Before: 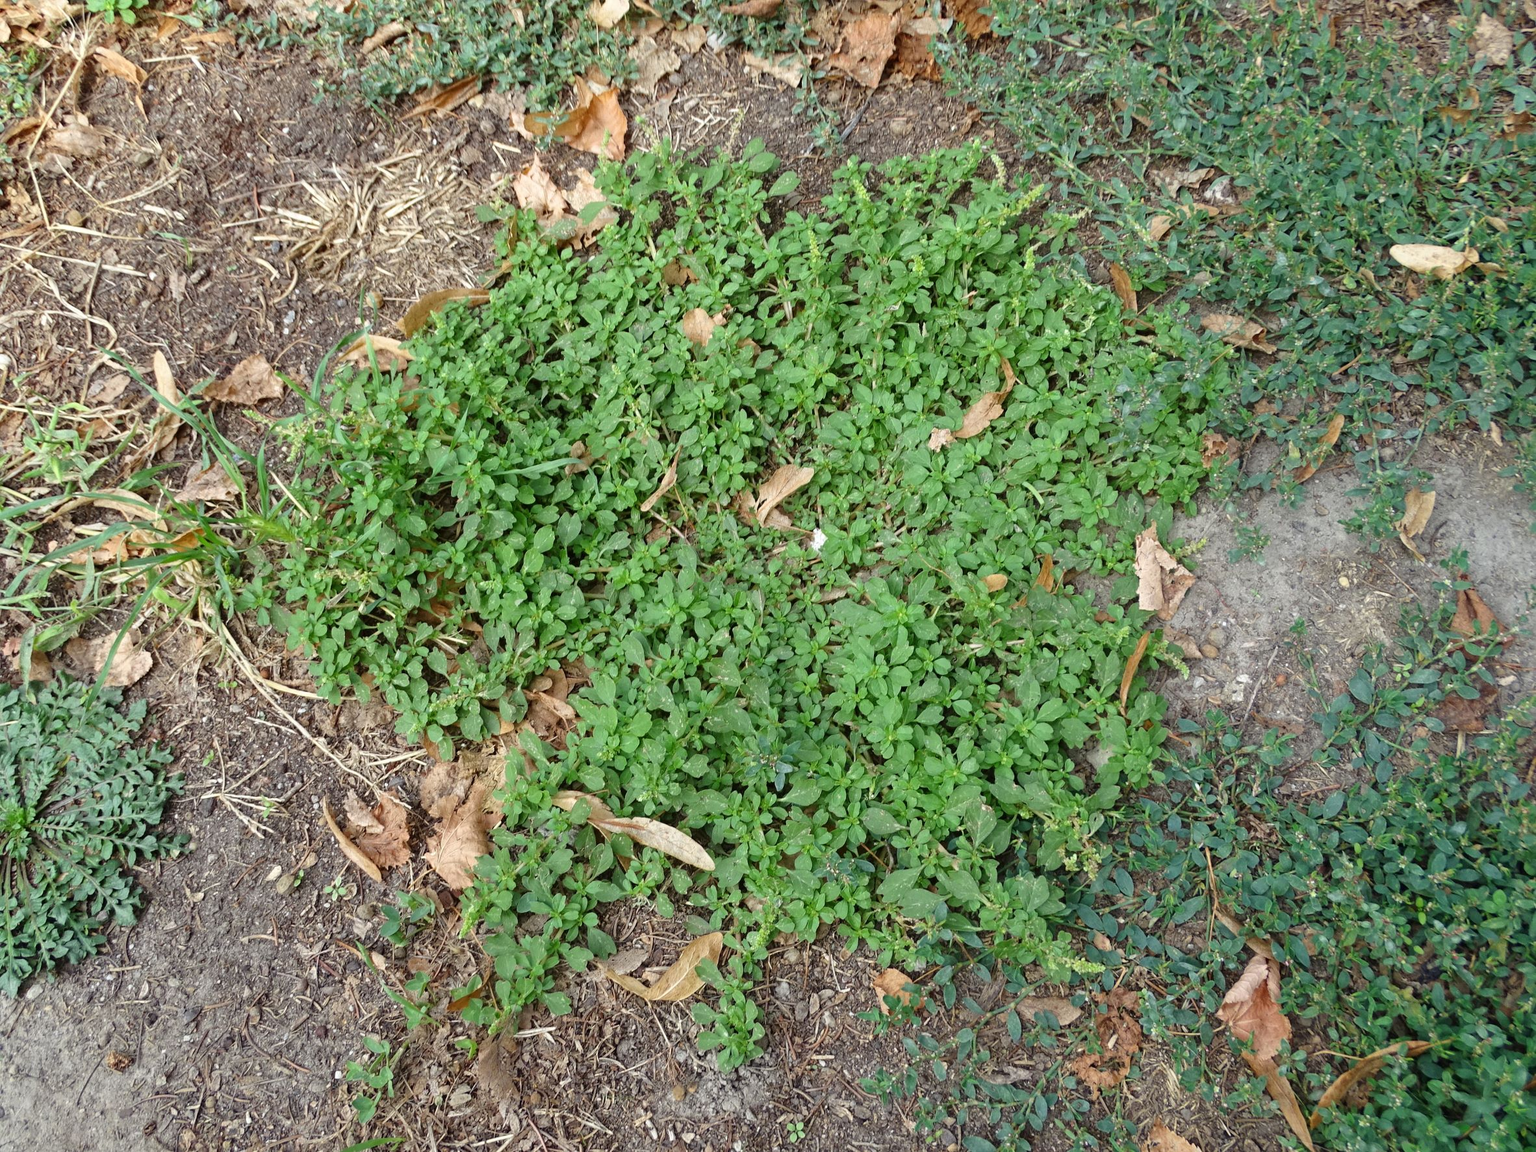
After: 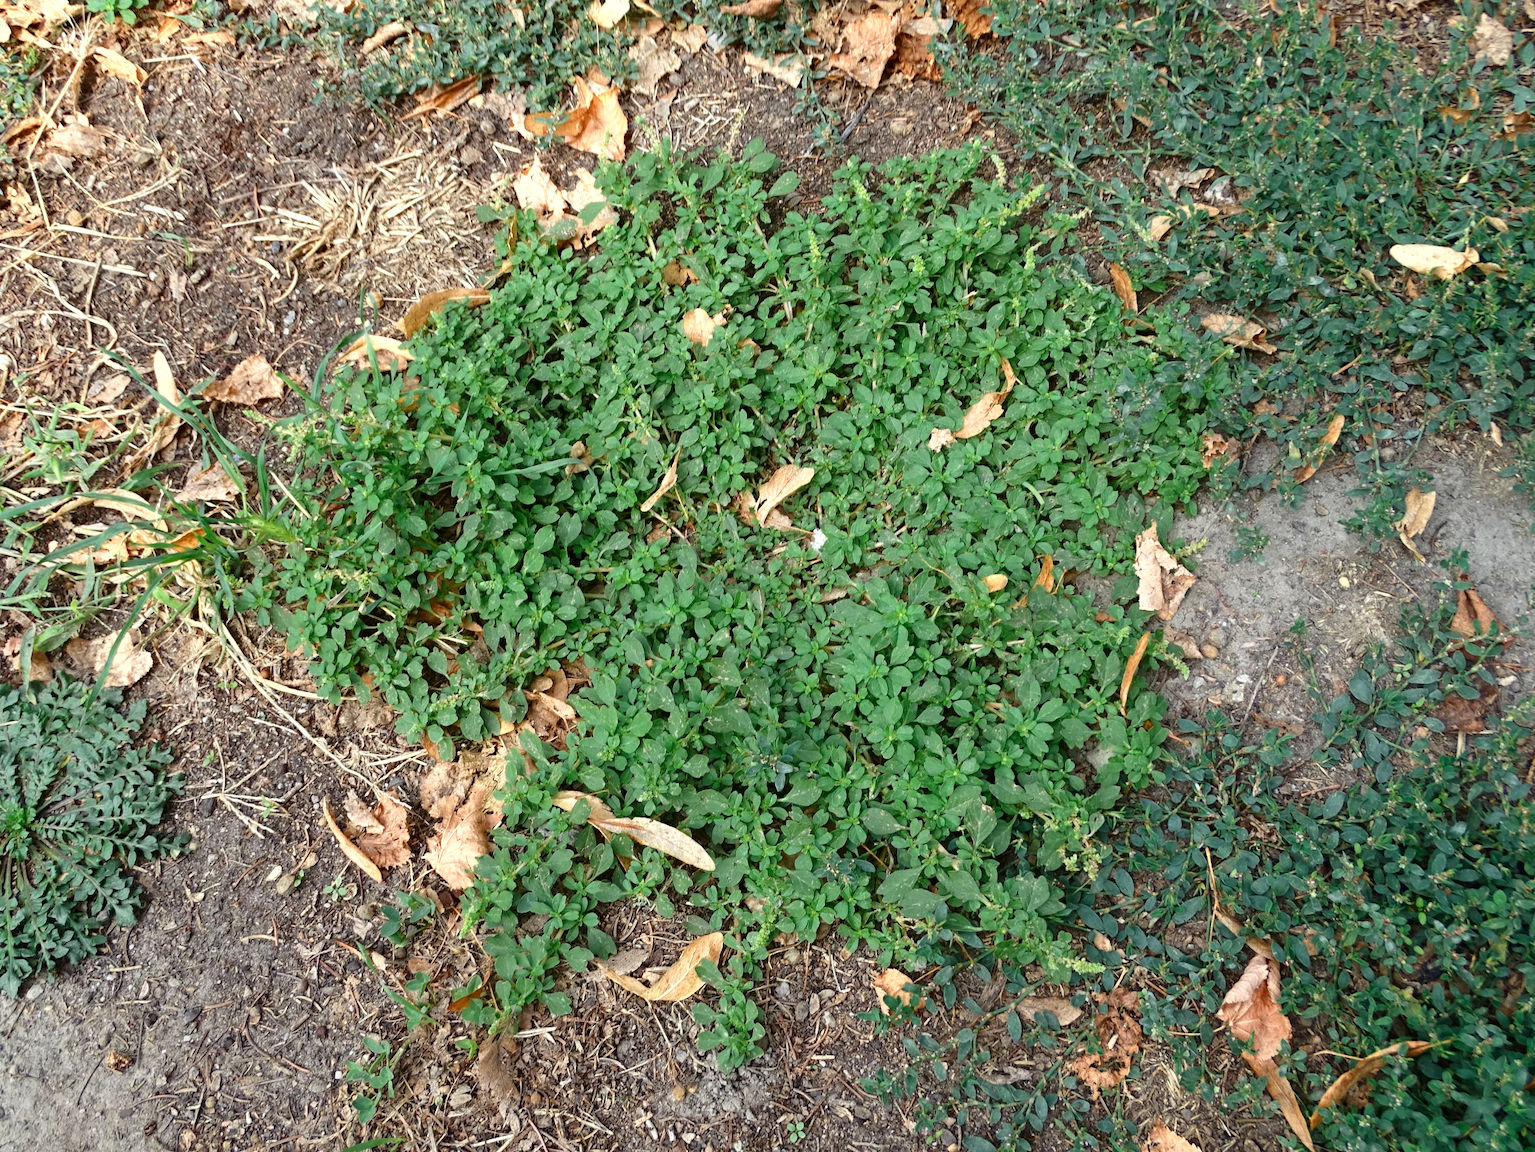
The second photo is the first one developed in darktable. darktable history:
color zones: curves: ch0 [(0.018, 0.548) (0.197, 0.654) (0.425, 0.447) (0.605, 0.658) (0.732, 0.579)]; ch1 [(0.105, 0.531) (0.224, 0.531) (0.386, 0.39) (0.618, 0.456) (0.732, 0.456) (0.956, 0.421)]; ch2 [(0.039, 0.583) (0.215, 0.465) (0.399, 0.544) (0.465, 0.548) (0.614, 0.447) (0.724, 0.43) (0.882, 0.623) (0.956, 0.632)]
contrast brightness saturation: contrast 0.13, brightness -0.05, saturation 0.16
